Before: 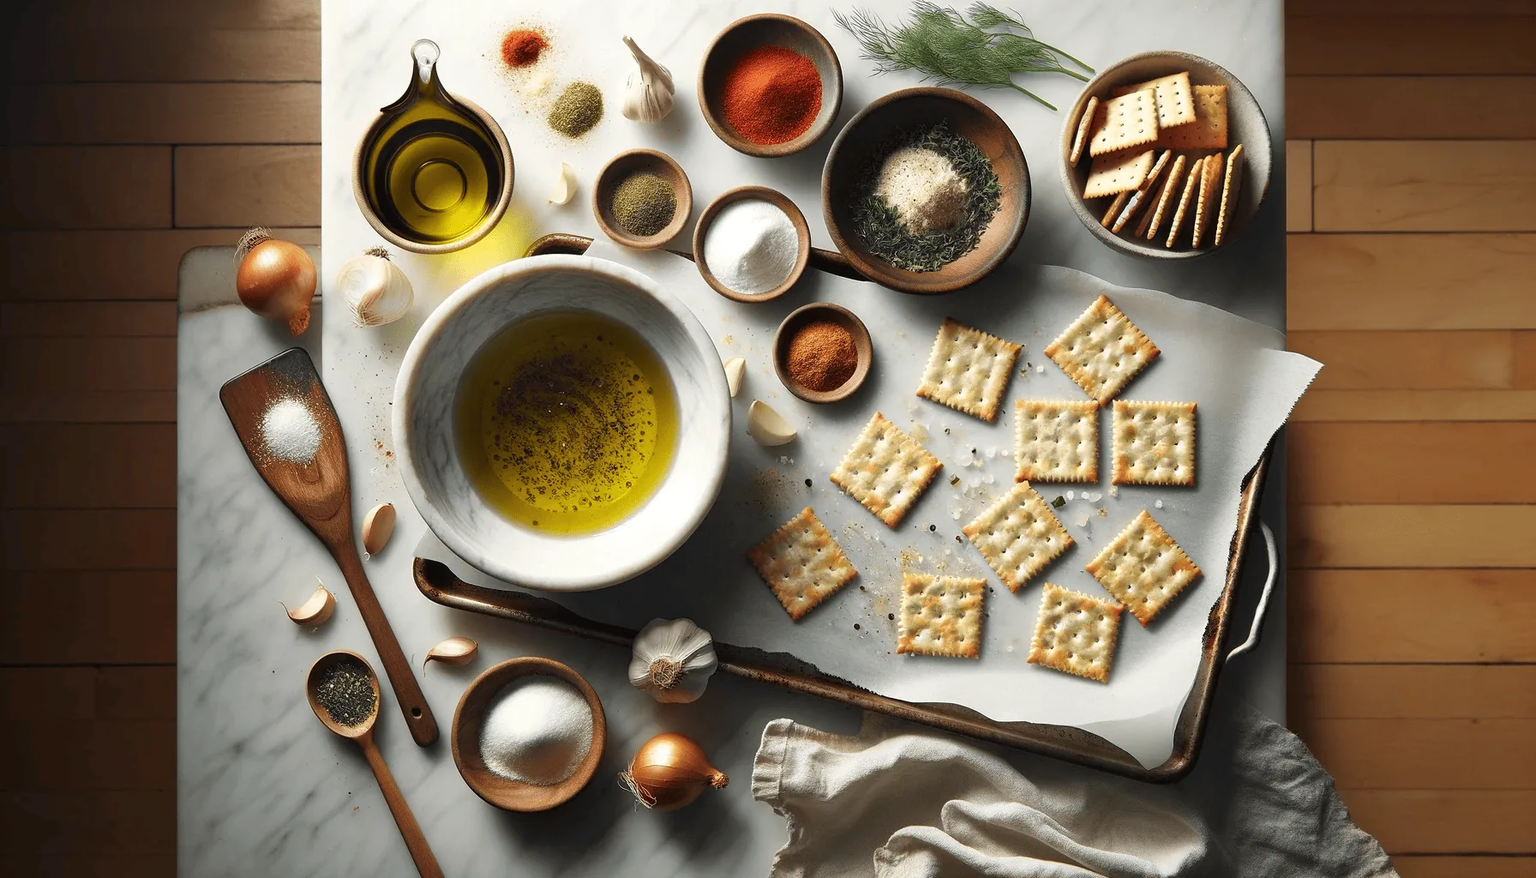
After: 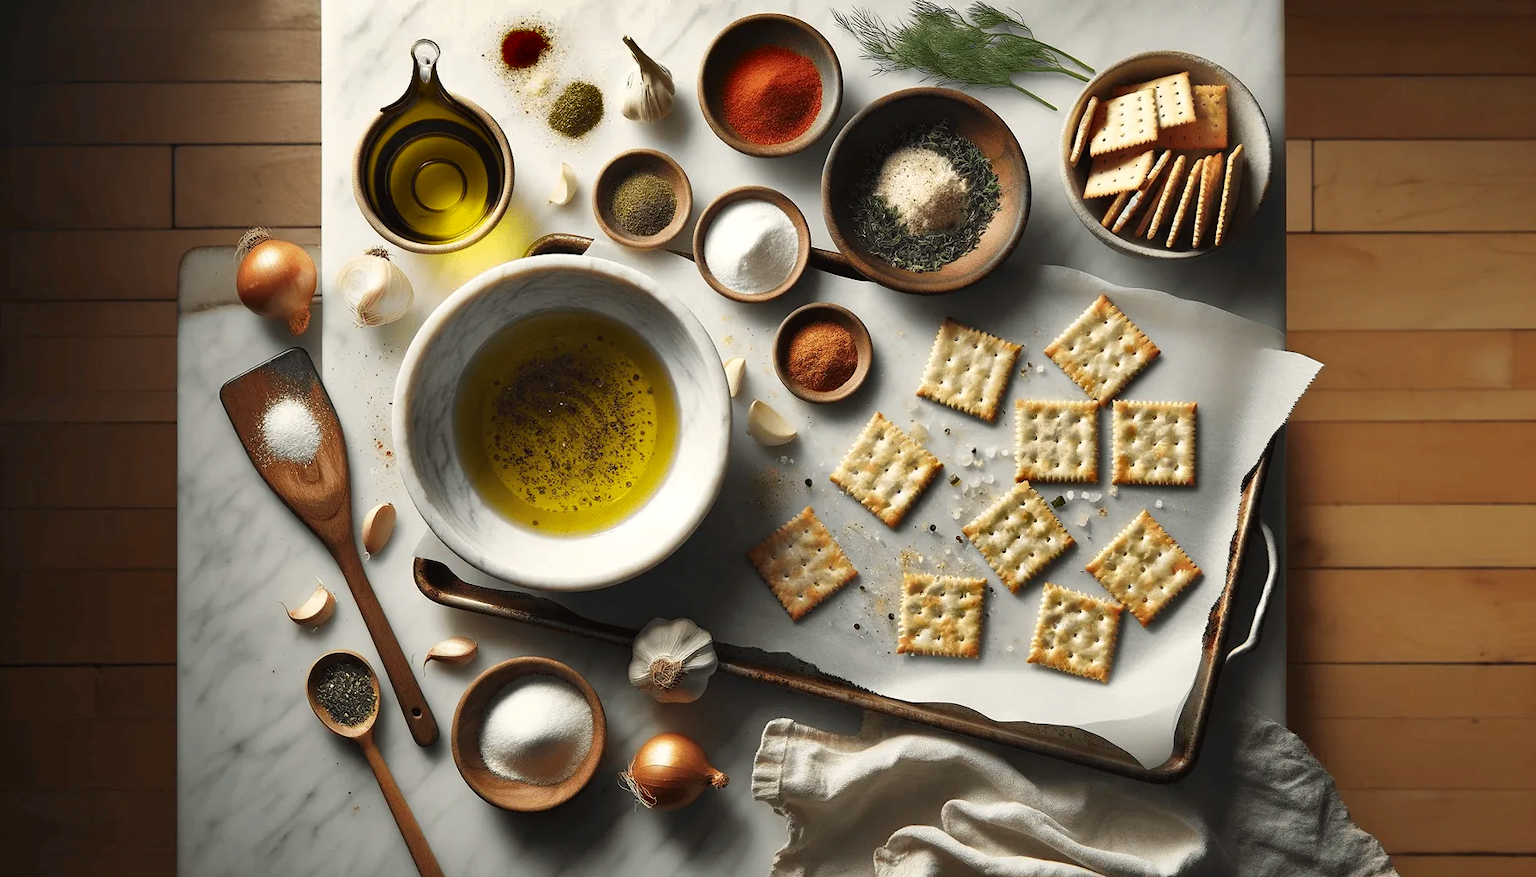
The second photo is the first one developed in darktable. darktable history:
shadows and highlights: shadows 20.91, highlights -82.73, soften with gaussian
color calibration: x 0.342, y 0.355, temperature 5146 K
